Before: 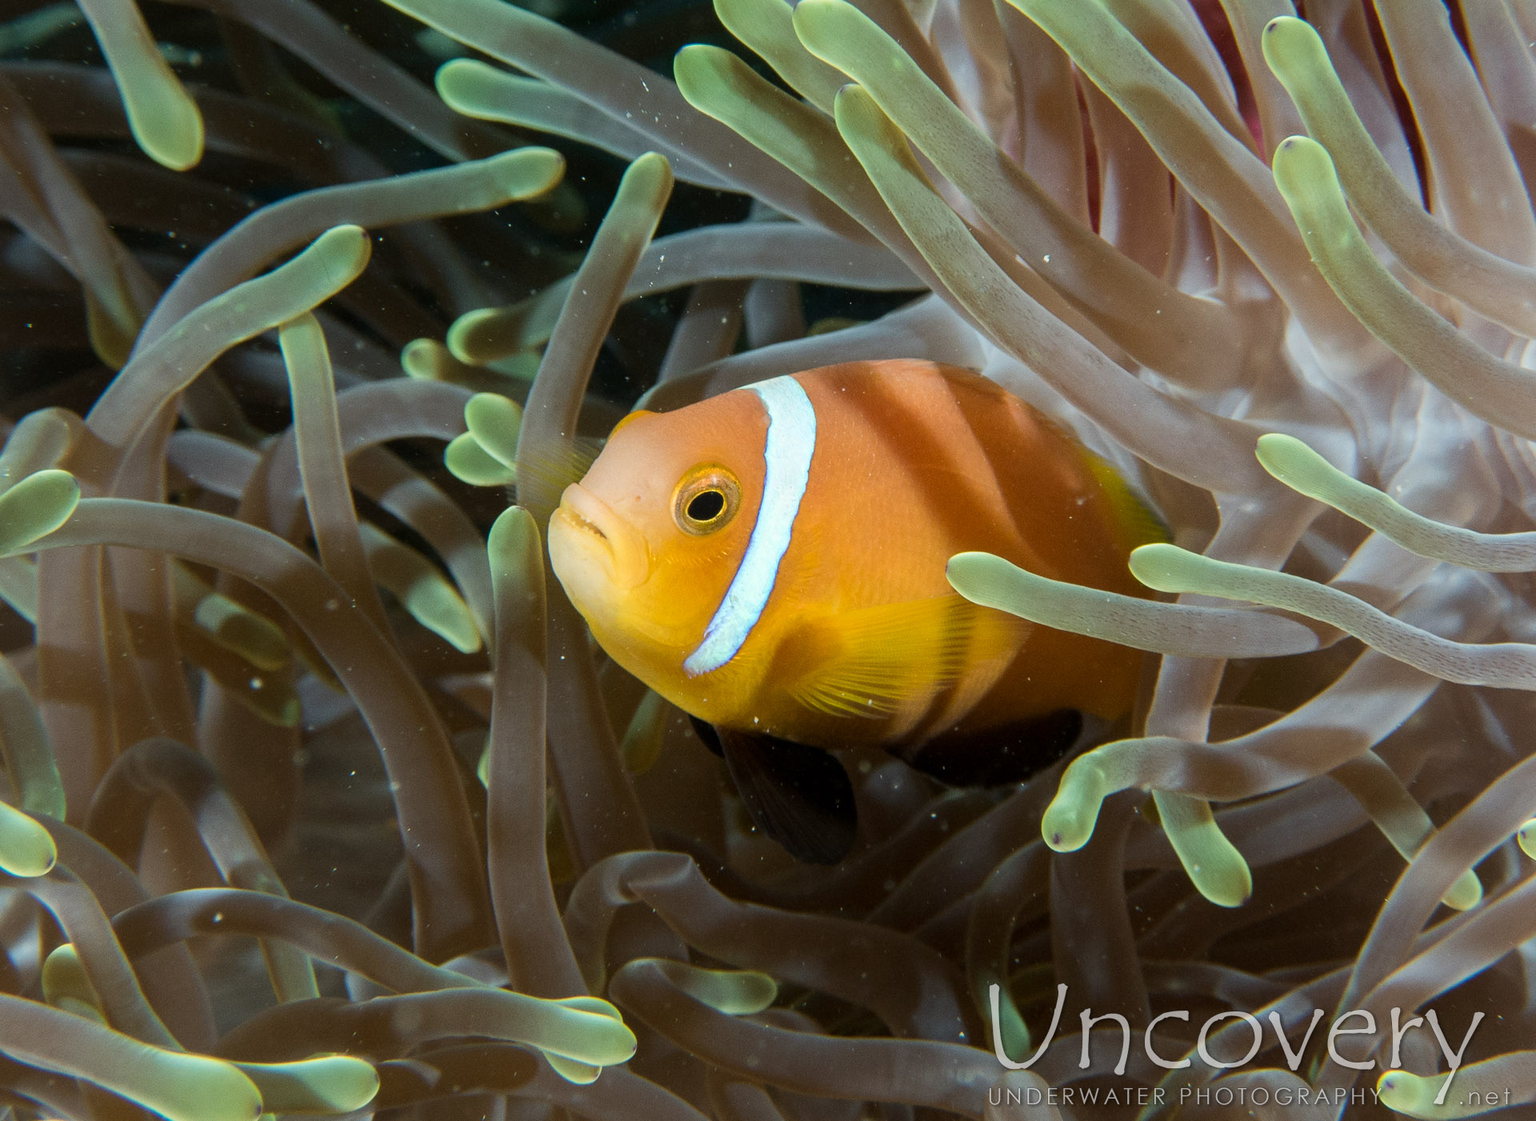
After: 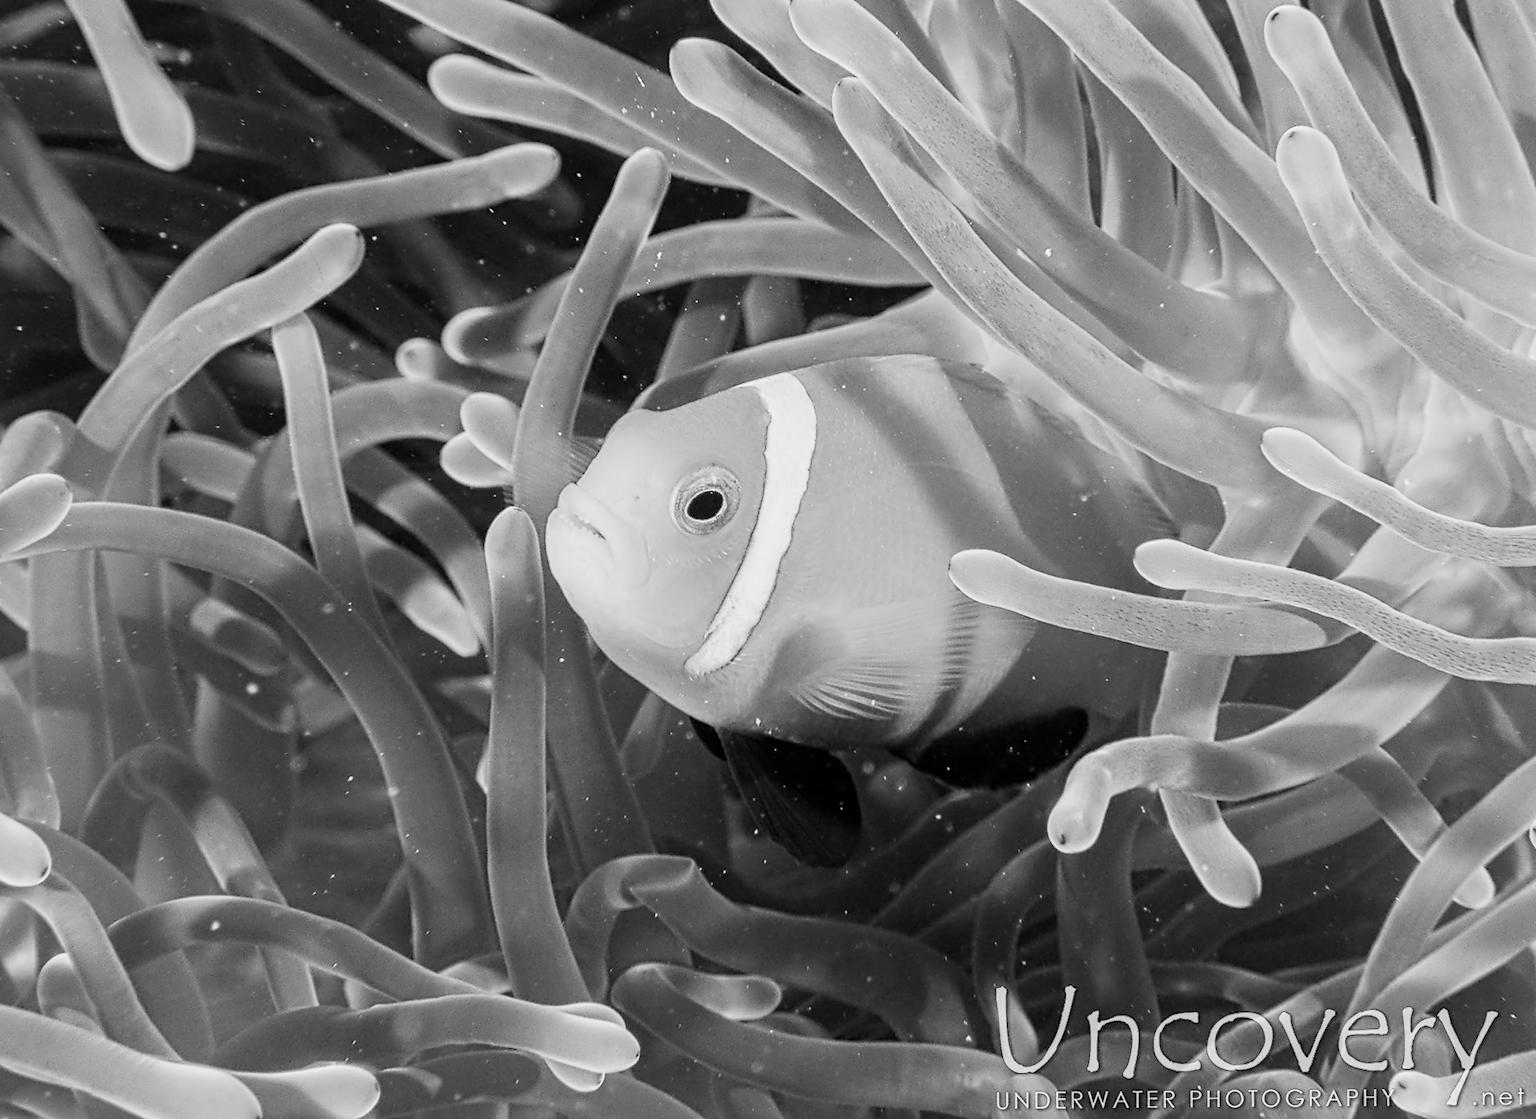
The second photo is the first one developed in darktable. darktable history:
monochrome: on, module defaults
exposure: black level correction 0, exposure 1.1 EV, compensate exposure bias true, compensate highlight preservation false
contrast equalizer: y [[0.5, 0.5, 0.5, 0.515, 0.749, 0.84], [0.5 ×6], [0.5 ×6], [0, 0, 0, 0.001, 0.067, 0.262], [0 ×6]]
filmic rgb: black relative exposure -16 EV, white relative exposure 4.97 EV, hardness 6.25
white balance: red 0.983, blue 1.036
rotate and perspective: rotation -0.45°, automatic cropping original format, crop left 0.008, crop right 0.992, crop top 0.012, crop bottom 0.988
